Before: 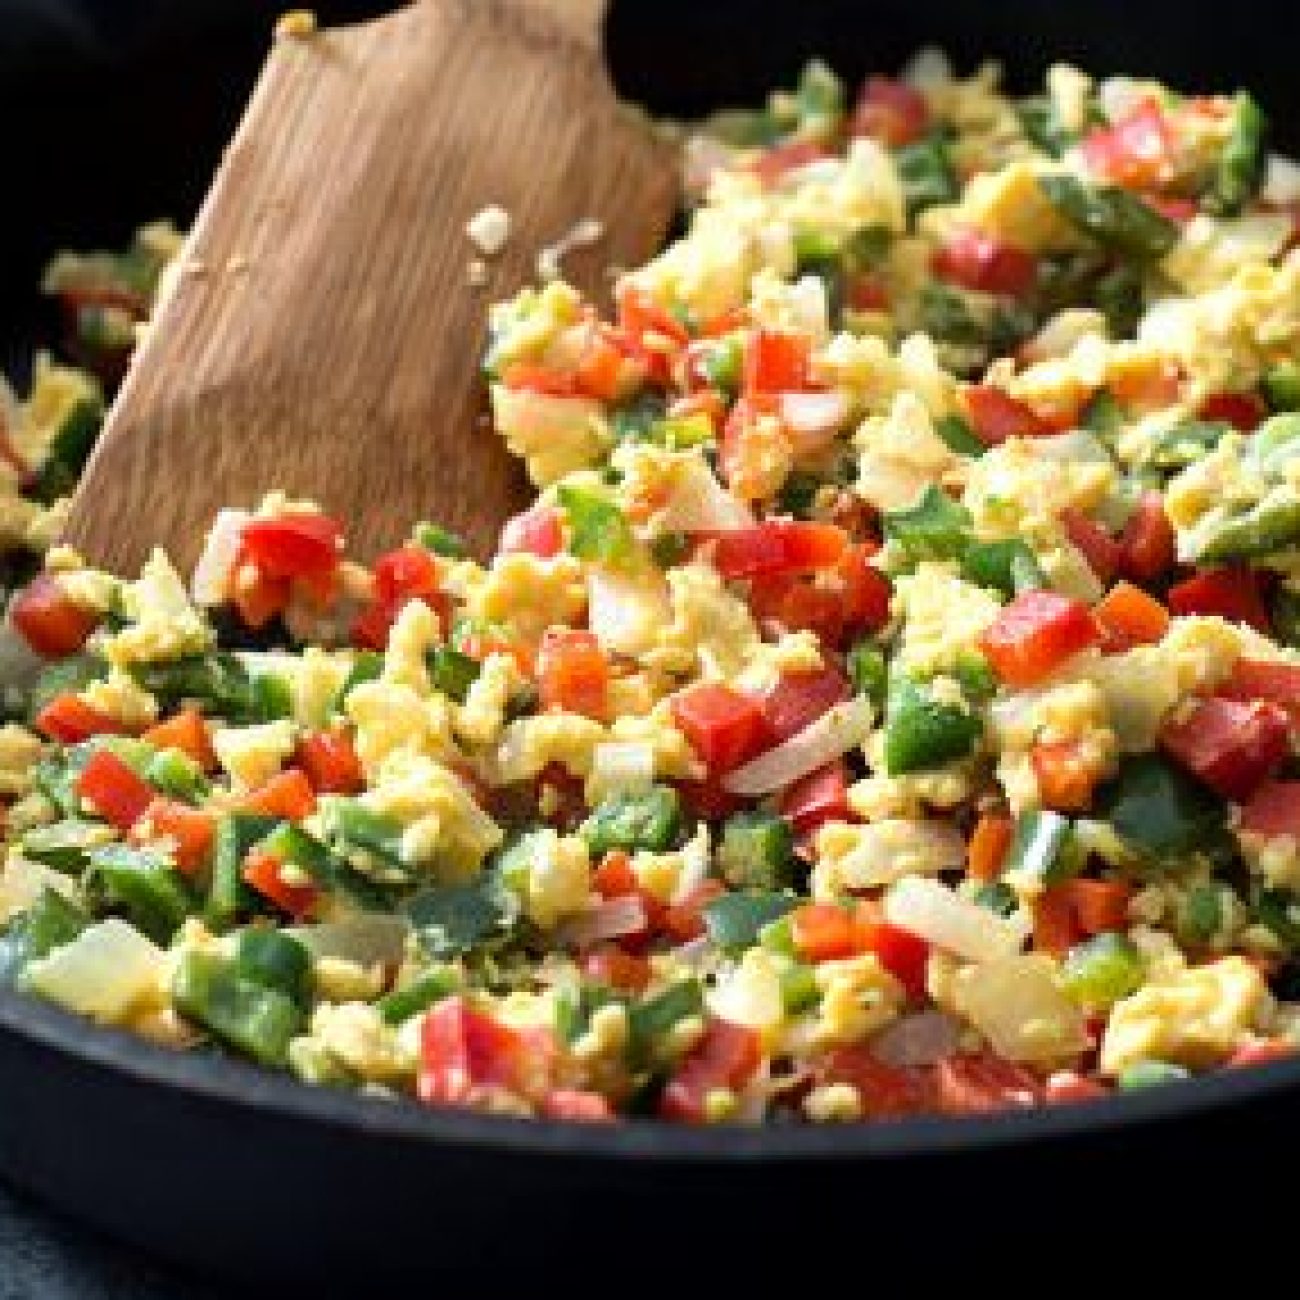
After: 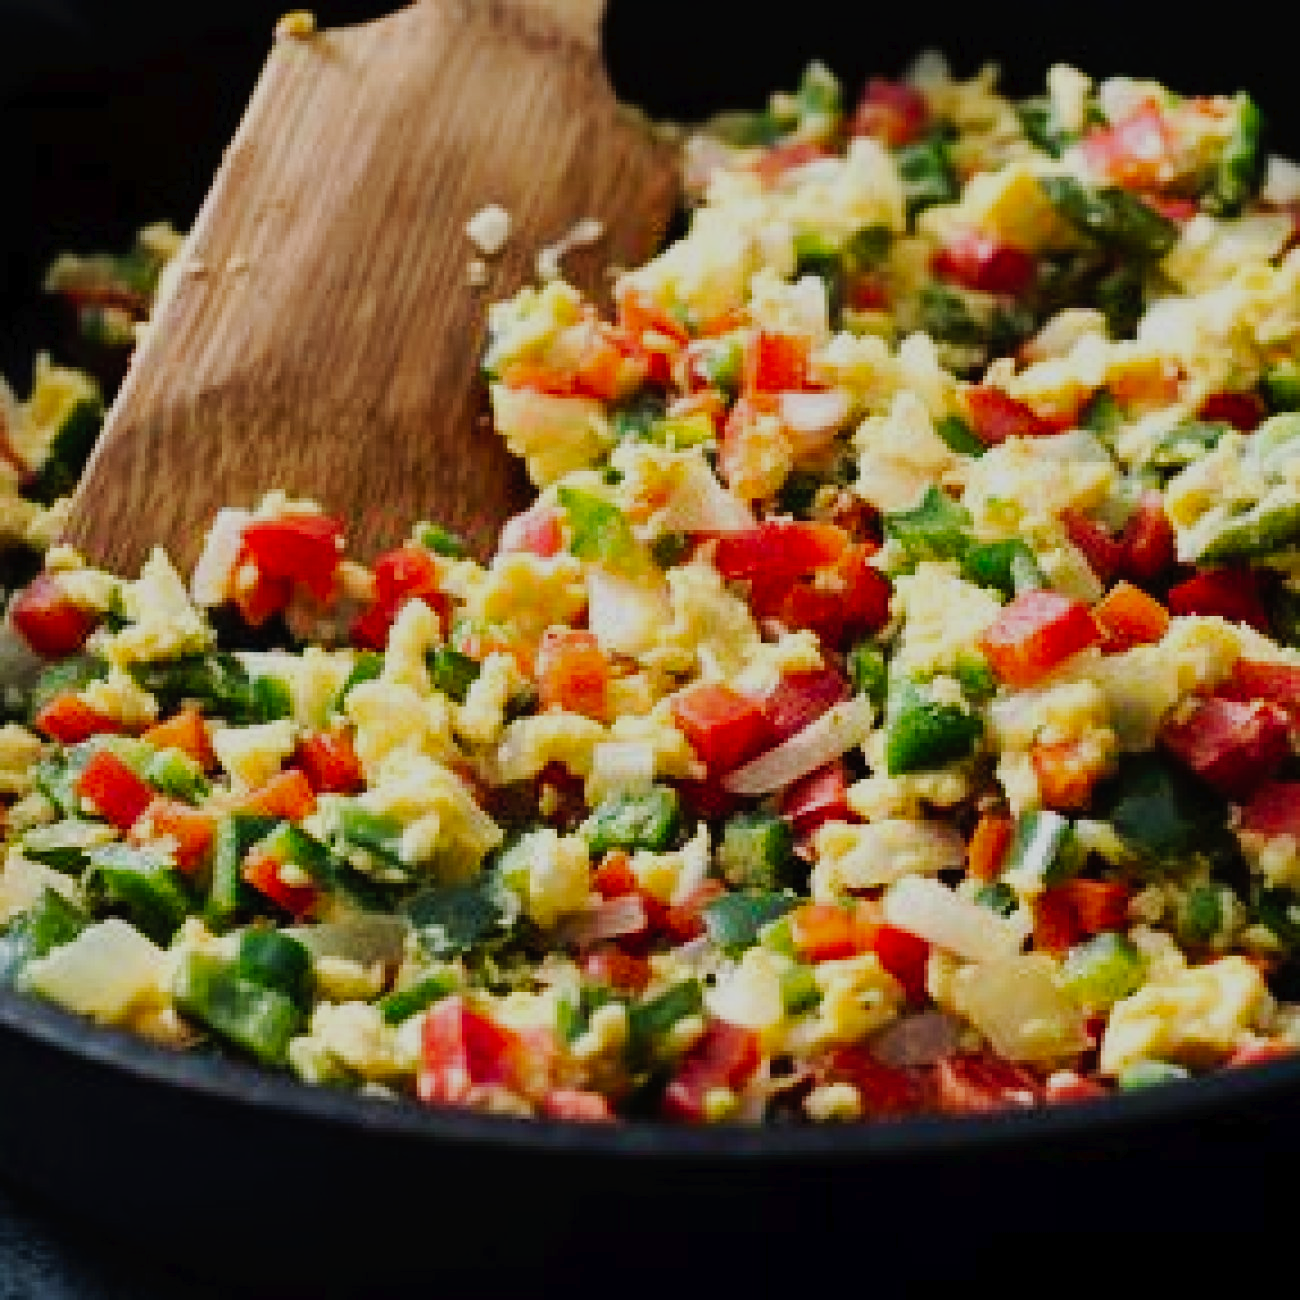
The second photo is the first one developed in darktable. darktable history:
exposure: exposure -1 EV, compensate highlight preservation false
tone curve: curves: ch0 [(0, 0) (0.003, 0.014) (0.011, 0.017) (0.025, 0.023) (0.044, 0.035) (0.069, 0.04) (0.1, 0.062) (0.136, 0.099) (0.177, 0.152) (0.224, 0.214) (0.277, 0.291) (0.335, 0.383) (0.399, 0.487) (0.468, 0.581) (0.543, 0.662) (0.623, 0.738) (0.709, 0.802) (0.801, 0.871) (0.898, 0.936) (1, 1)], preserve colors none
